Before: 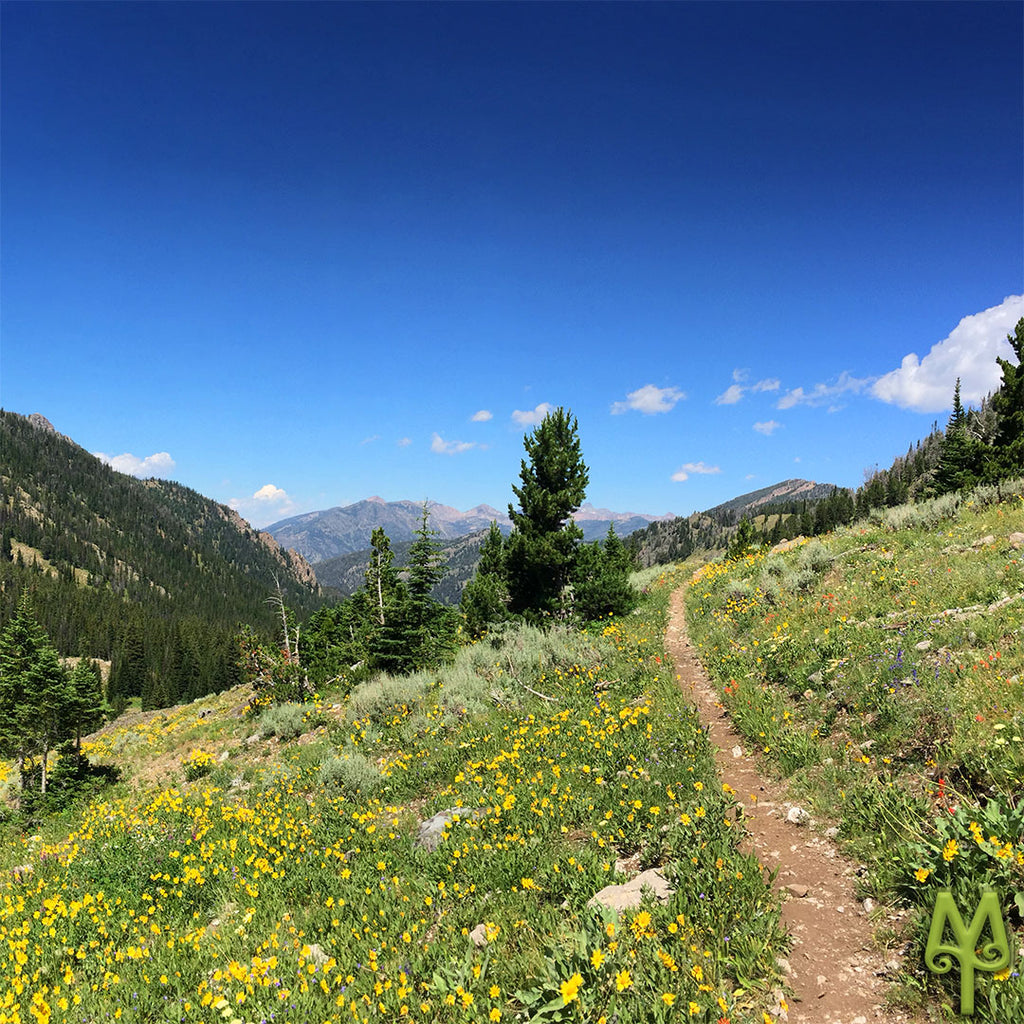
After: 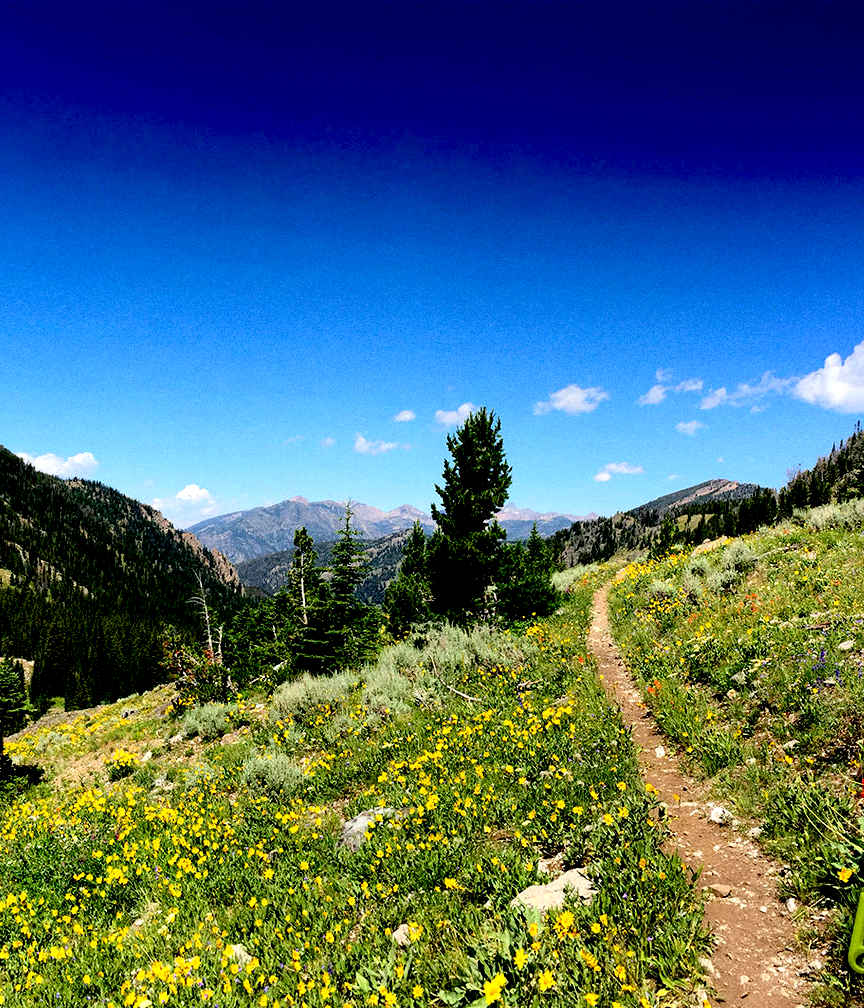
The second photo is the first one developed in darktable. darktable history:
grain: coarseness 0.47 ISO
crop: left 7.598%, right 7.873%
exposure: black level correction 0.056, compensate highlight preservation false
tone equalizer: -8 EV -0.417 EV, -7 EV -0.389 EV, -6 EV -0.333 EV, -5 EV -0.222 EV, -3 EV 0.222 EV, -2 EV 0.333 EV, -1 EV 0.389 EV, +0 EV 0.417 EV, edges refinement/feathering 500, mask exposure compensation -1.57 EV, preserve details no
